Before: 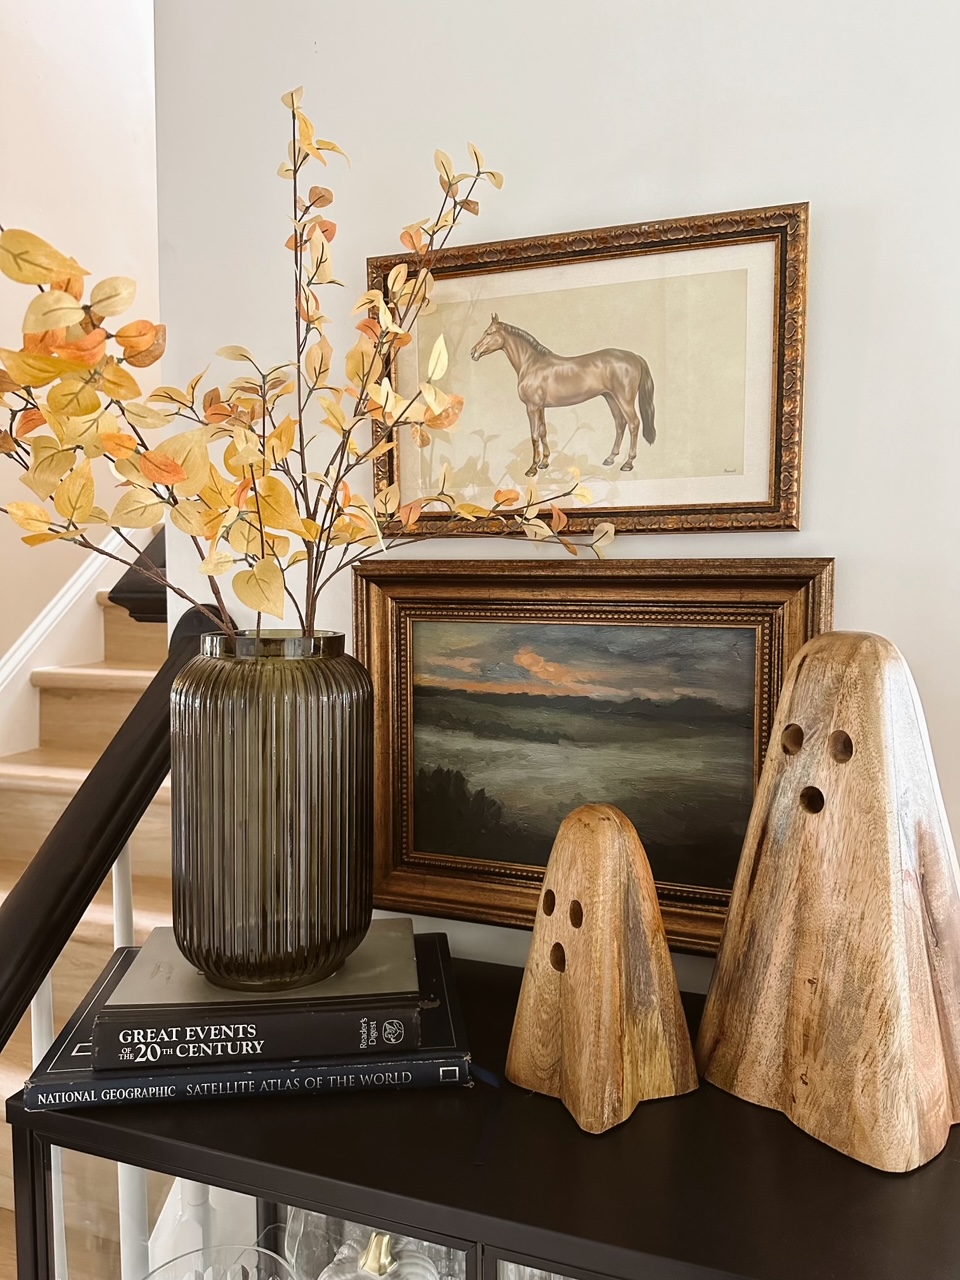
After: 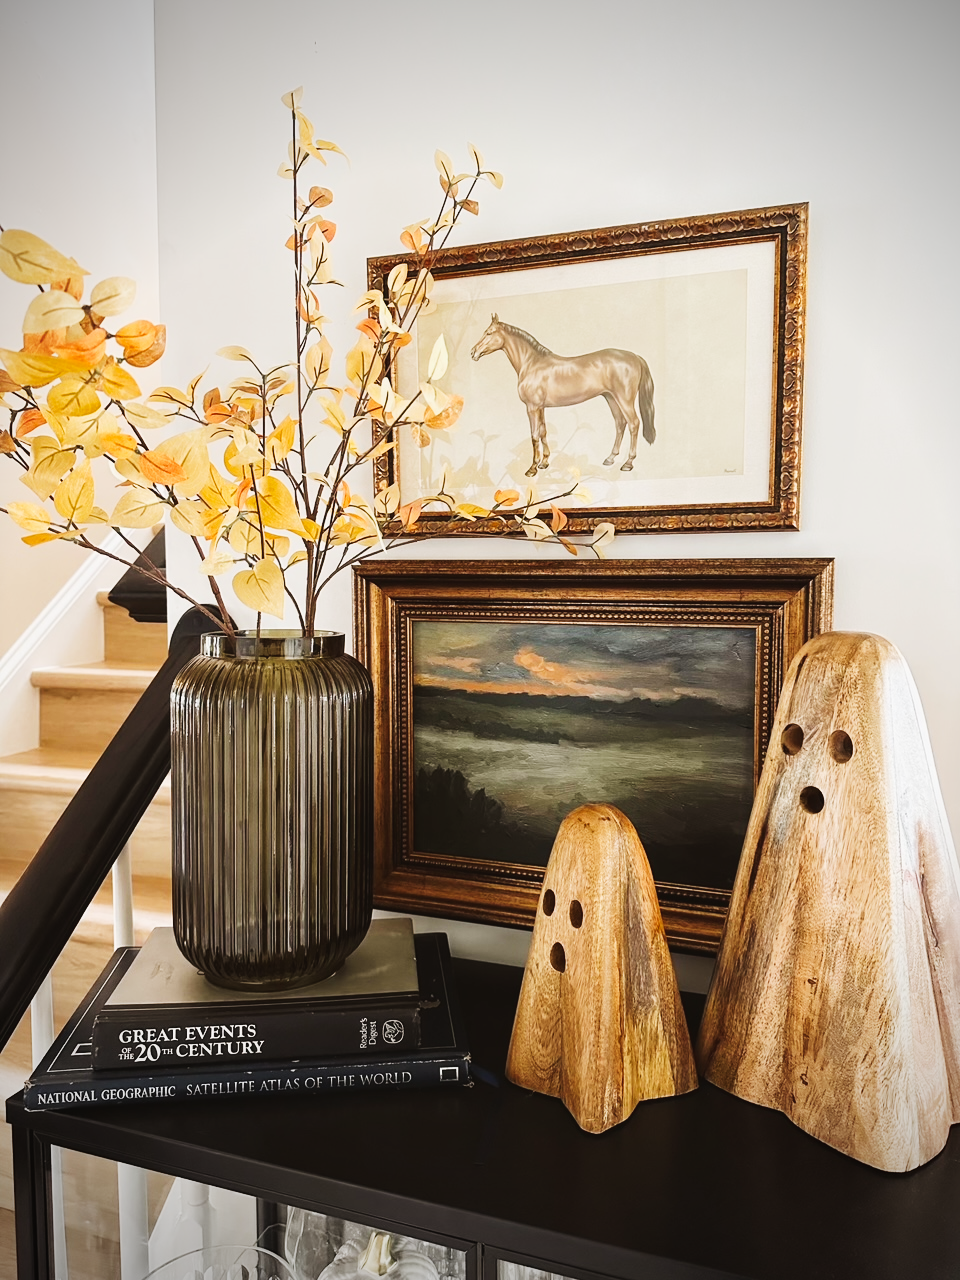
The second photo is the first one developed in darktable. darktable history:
tone curve: curves: ch0 [(0, 0.028) (0.037, 0.05) (0.123, 0.108) (0.19, 0.164) (0.269, 0.247) (0.475, 0.533) (0.595, 0.695) (0.718, 0.823) (0.855, 0.913) (1, 0.982)]; ch1 [(0, 0) (0.243, 0.245) (0.427, 0.41) (0.493, 0.481) (0.505, 0.502) (0.536, 0.545) (0.56, 0.582) (0.611, 0.644) (0.769, 0.807) (1, 1)]; ch2 [(0, 0) (0.249, 0.216) (0.349, 0.321) (0.424, 0.442) (0.476, 0.483) (0.498, 0.499) (0.517, 0.519) (0.532, 0.55) (0.569, 0.608) (0.614, 0.661) (0.706, 0.75) (0.808, 0.809) (0.991, 0.968)], preserve colors none
vignetting: fall-off start 74.38%, fall-off radius 66.55%, brightness -0.819
